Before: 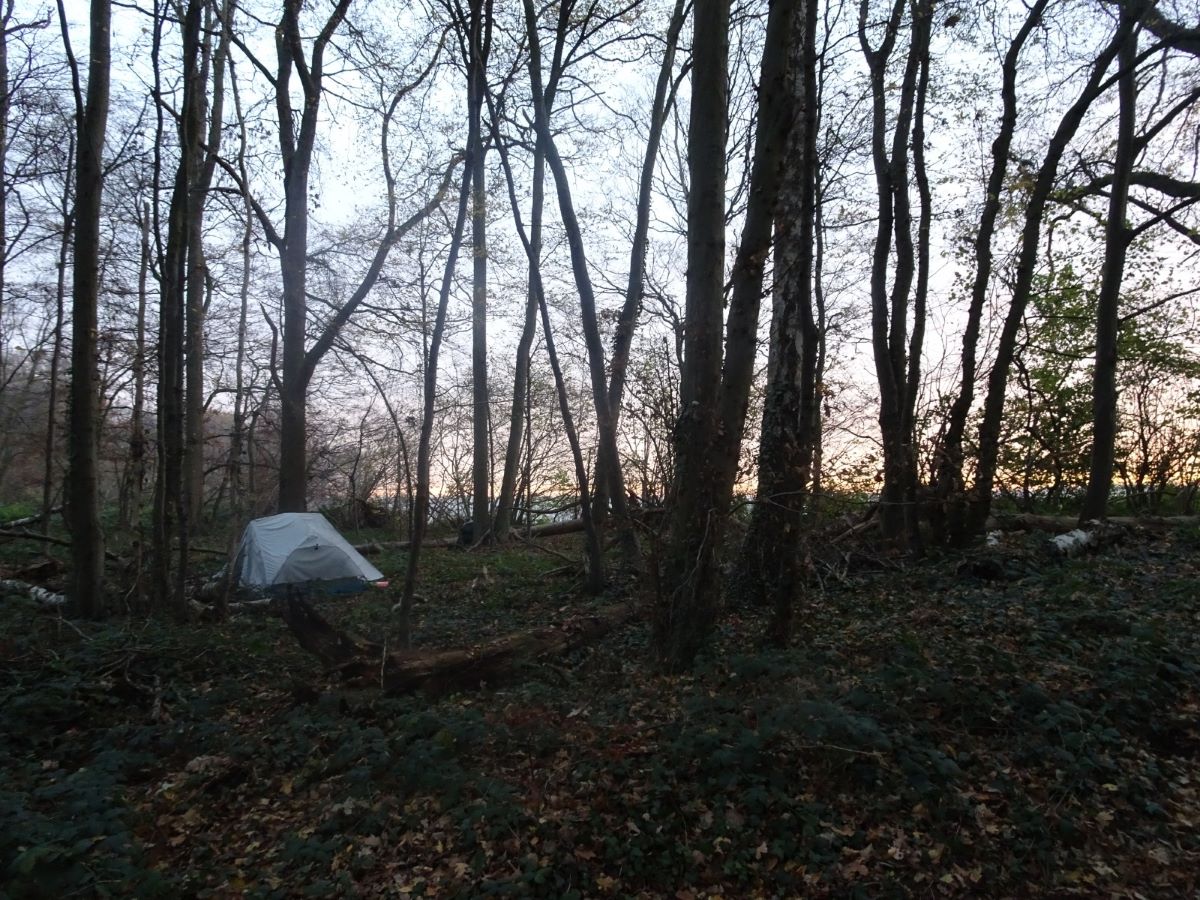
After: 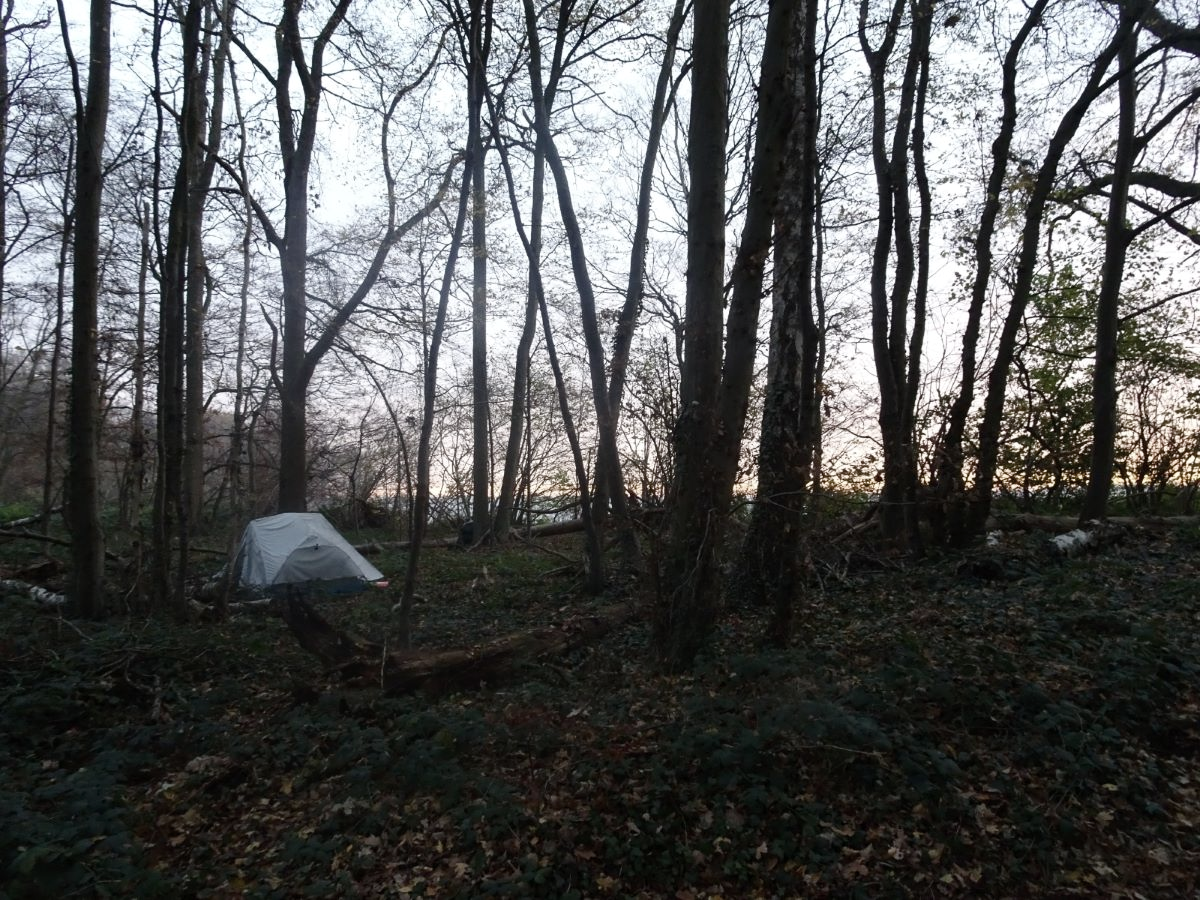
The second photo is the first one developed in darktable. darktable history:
shadows and highlights: radius 331.79, shadows 54.6, highlights -98.2, compress 94.44%, soften with gaussian
contrast brightness saturation: contrast 0.097, saturation -0.368
color balance rgb: perceptual saturation grading › global saturation 20%, perceptual saturation grading › highlights -24.988%, perceptual saturation grading › shadows 25.106%
tone equalizer: mask exposure compensation -0.489 EV
